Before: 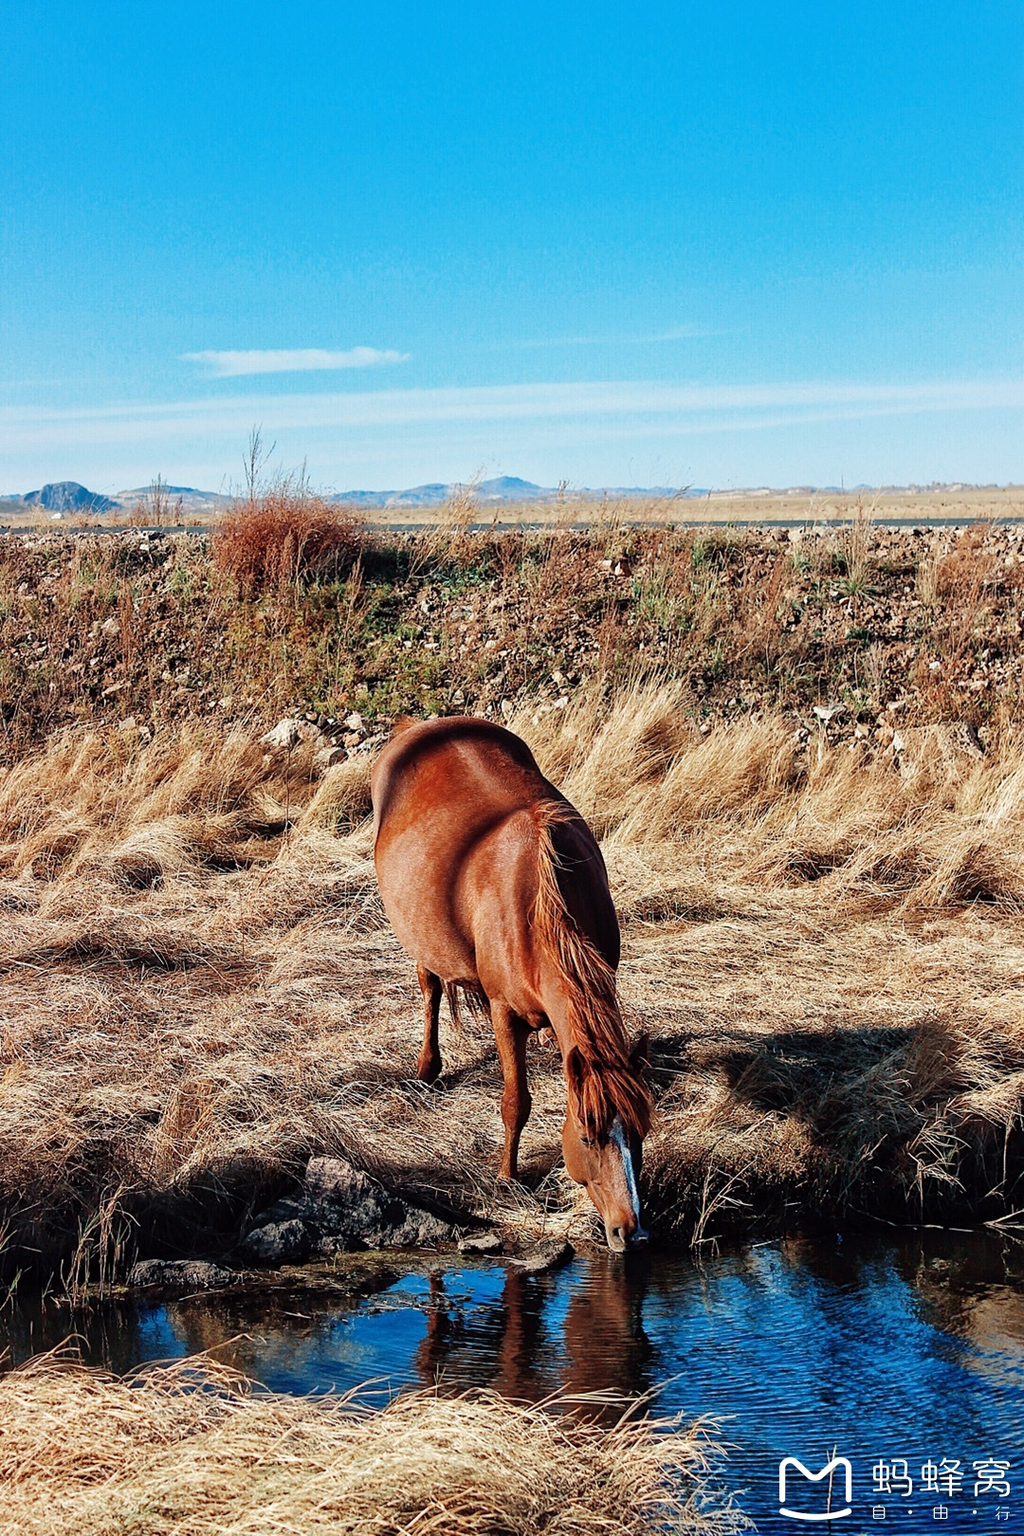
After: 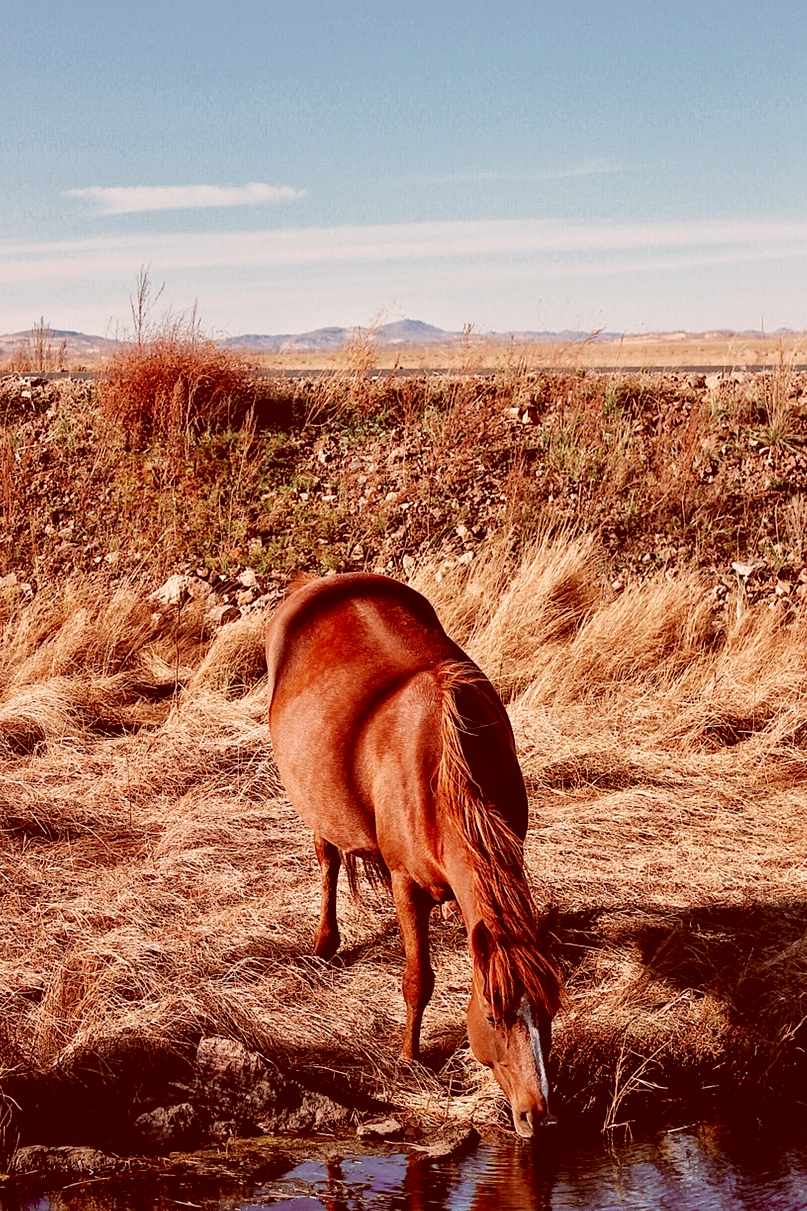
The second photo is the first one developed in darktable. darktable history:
crop and rotate: left 11.831%, top 11.346%, right 13.429%, bottom 13.899%
color correction: highlights a* 9.03, highlights b* 8.71, shadows a* 40, shadows b* 40, saturation 0.8
